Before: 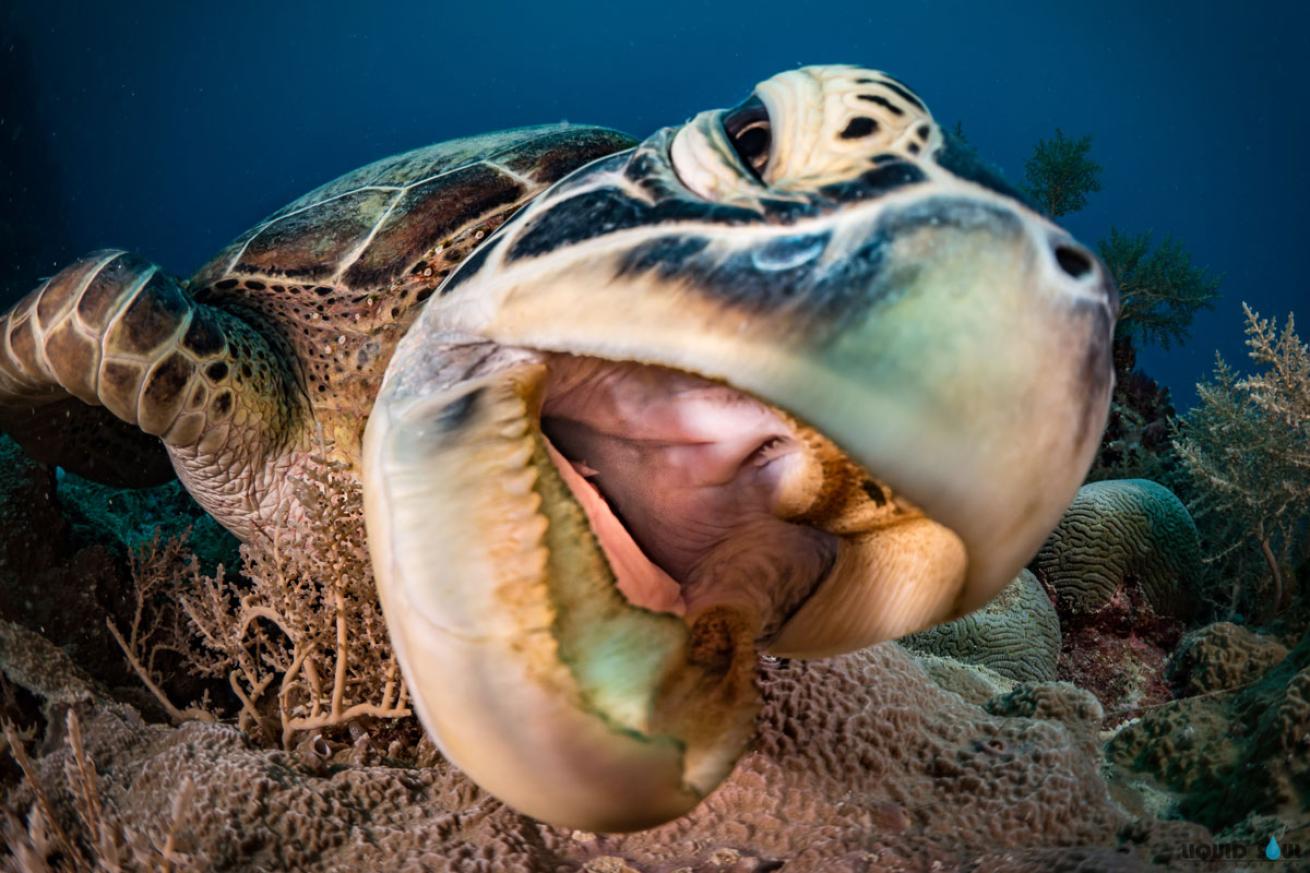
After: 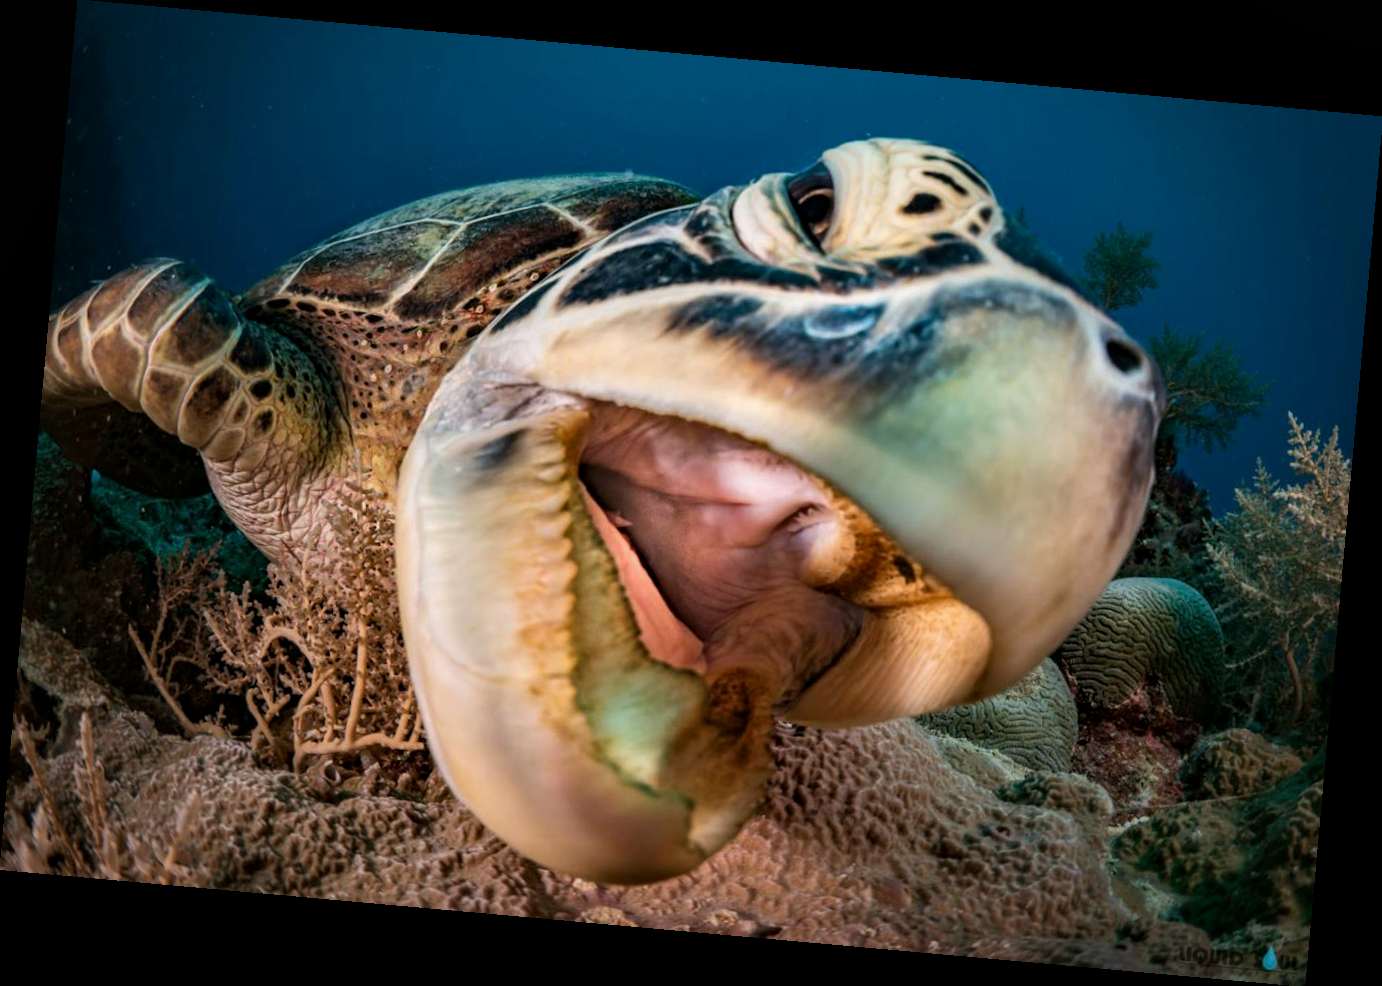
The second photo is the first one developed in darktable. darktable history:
local contrast: highlights 61%, shadows 106%, detail 107%, midtone range 0.529
color balance: mode lift, gamma, gain (sRGB), lift [1, 0.99, 1.01, 0.992], gamma [1, 1.037, 0.974, 0.963]
rotate and perspective: rotation 5.12°, automatic cropping off
